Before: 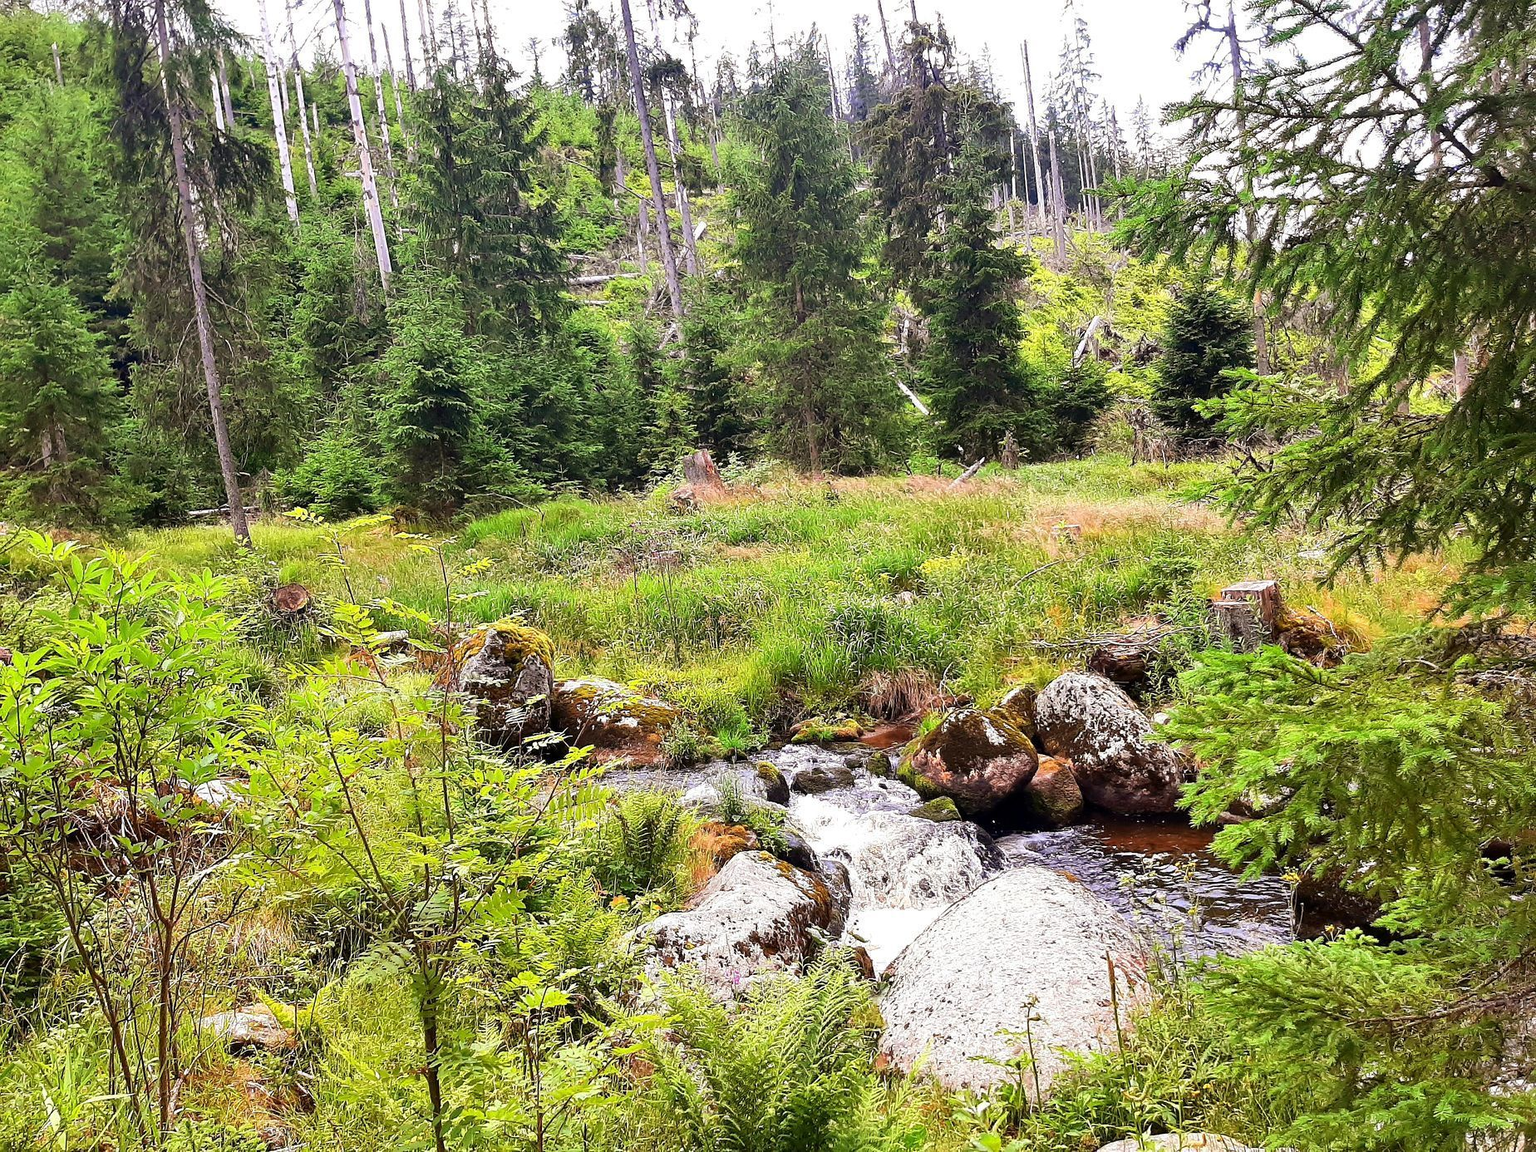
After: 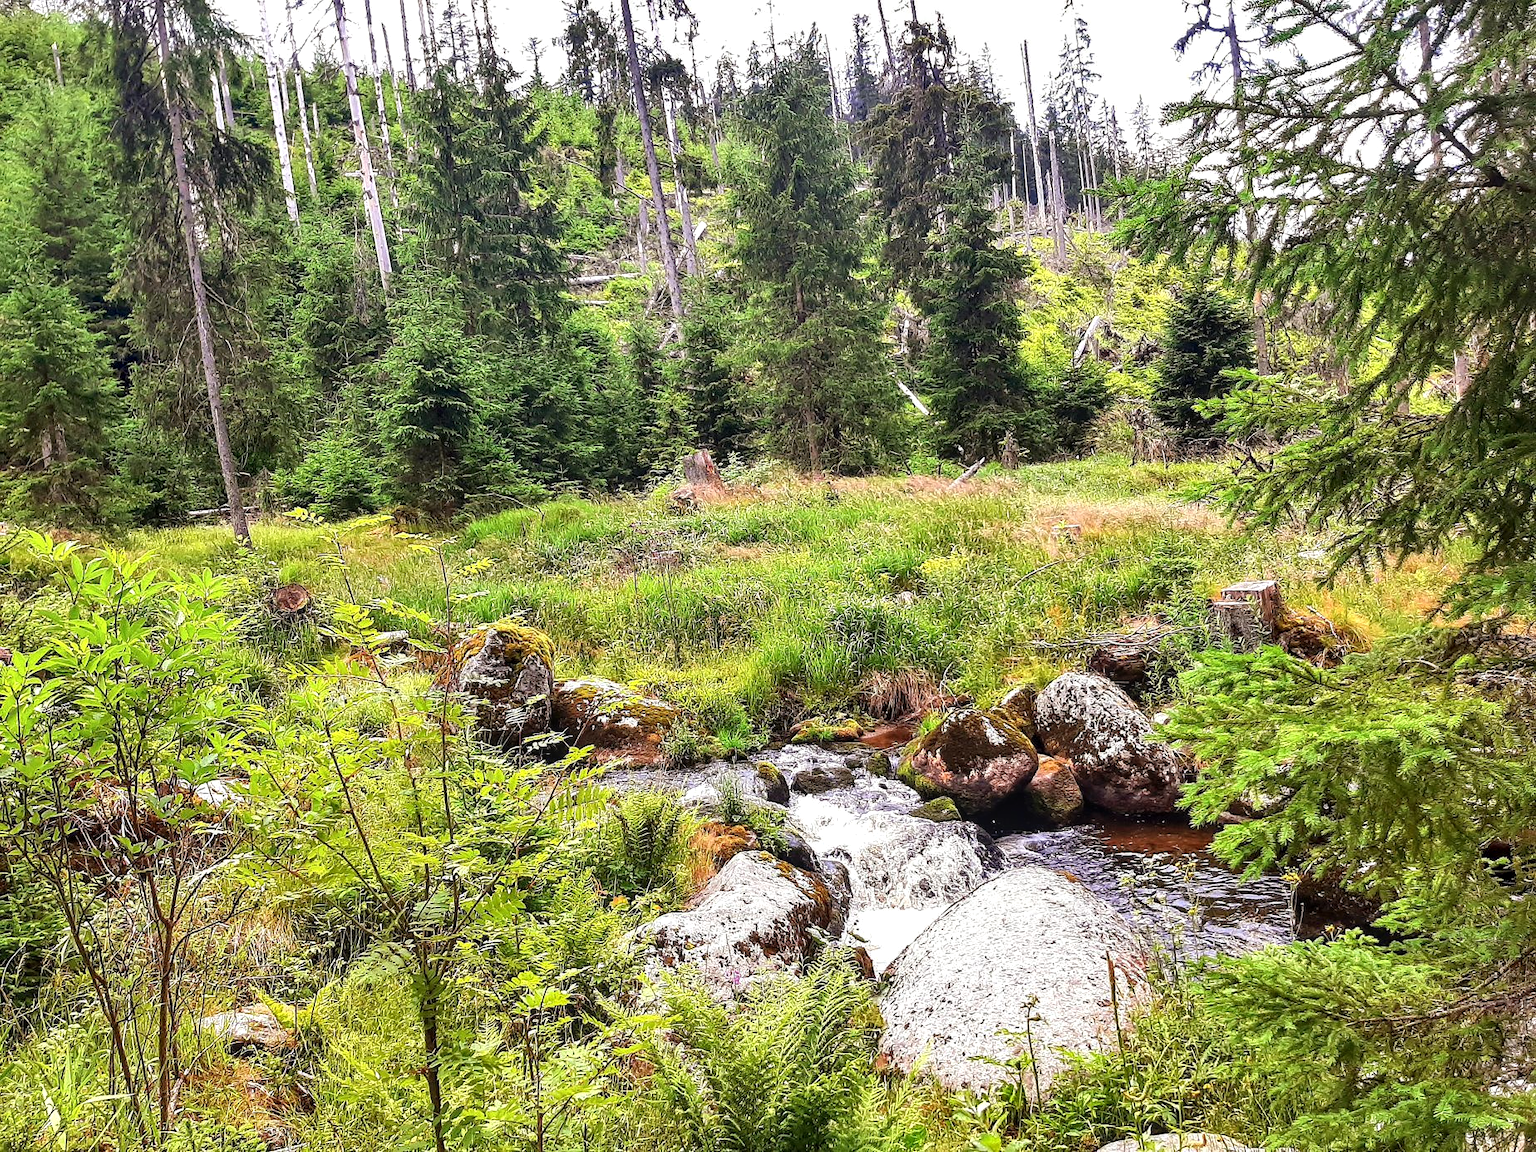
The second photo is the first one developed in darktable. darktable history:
shadows and highlights: radius 168.88, shadows 27.87, white point adjustment 3.04, highlights -68.18, soften with gaussian
local contrast: on, module defaults
